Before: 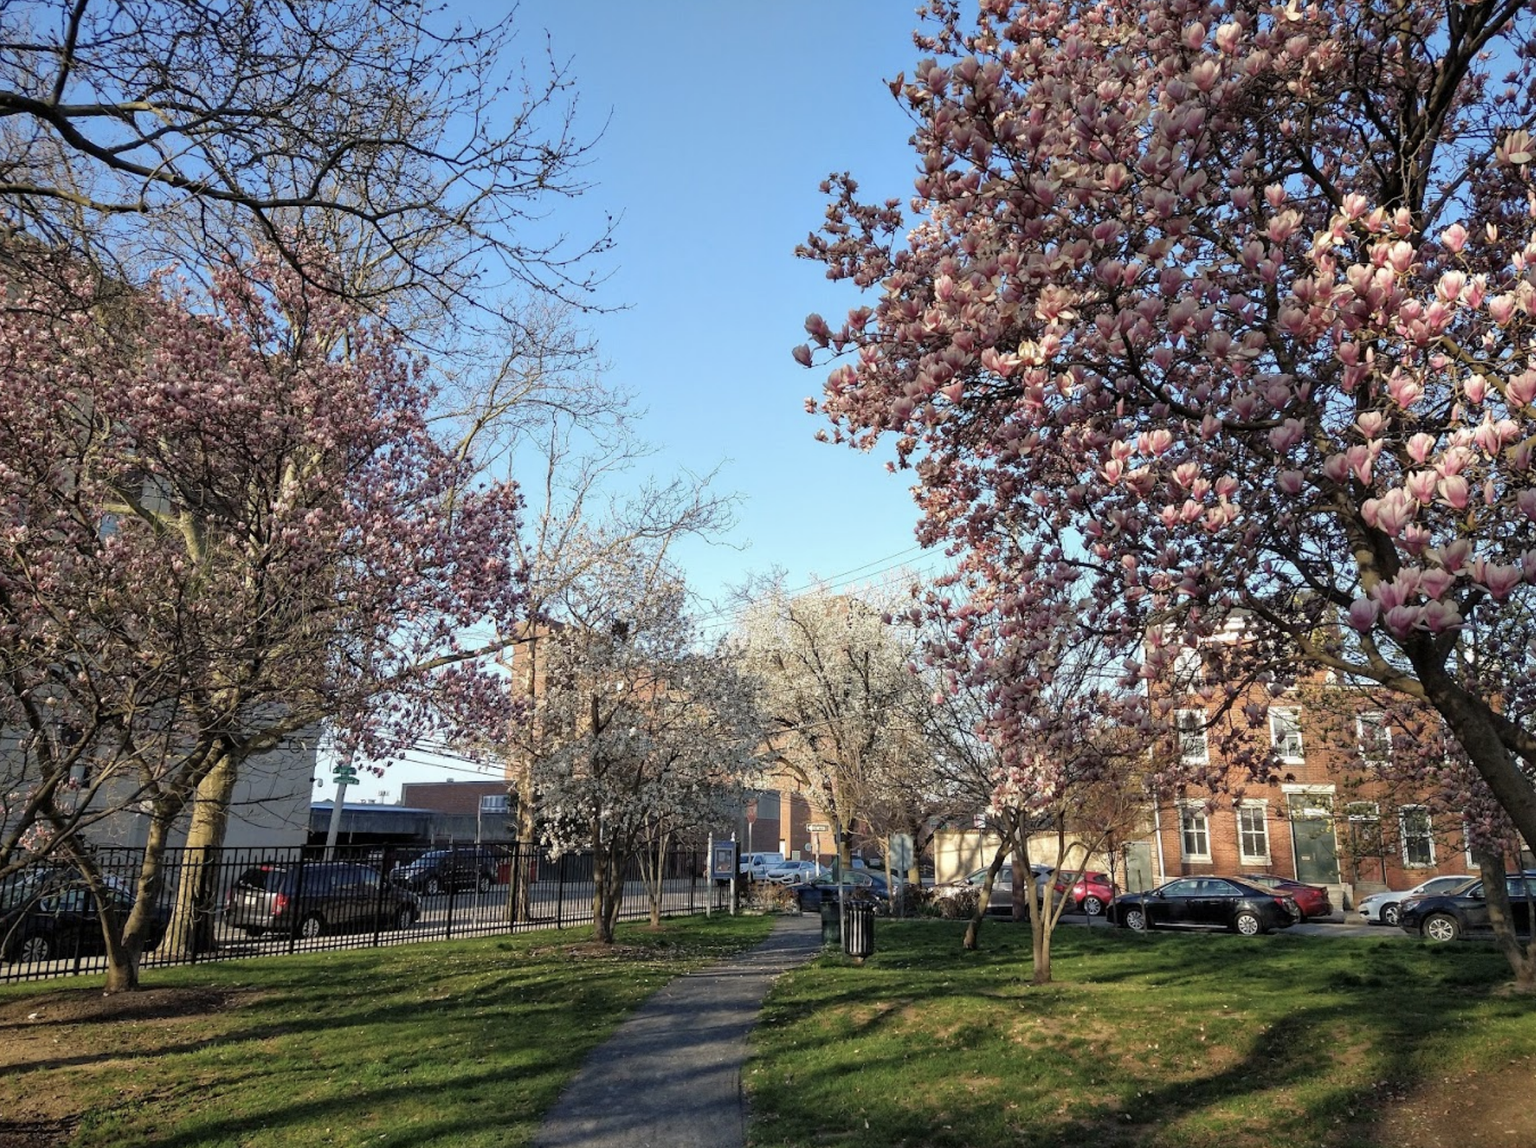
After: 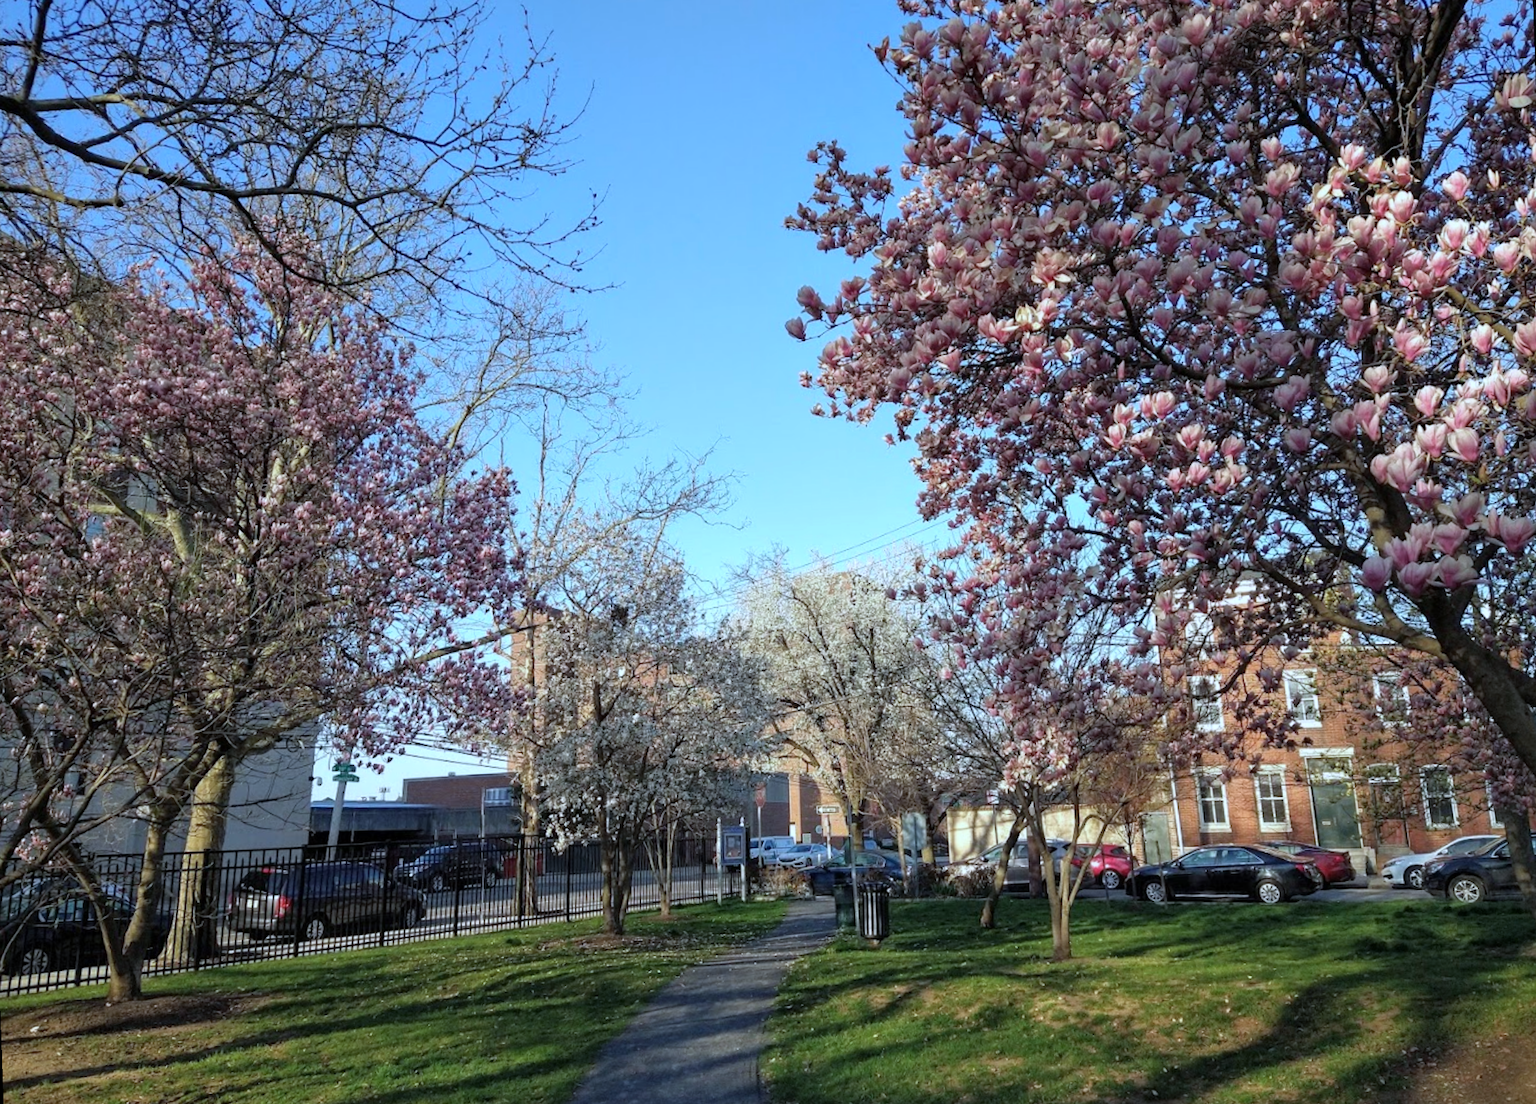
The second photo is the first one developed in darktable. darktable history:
white balance: red 0.924, blue 1.095
rotate and perspective: rotation -2°, crop left 0.022, crop right 0.978, crop top 0.049, crop bottom 0.951
